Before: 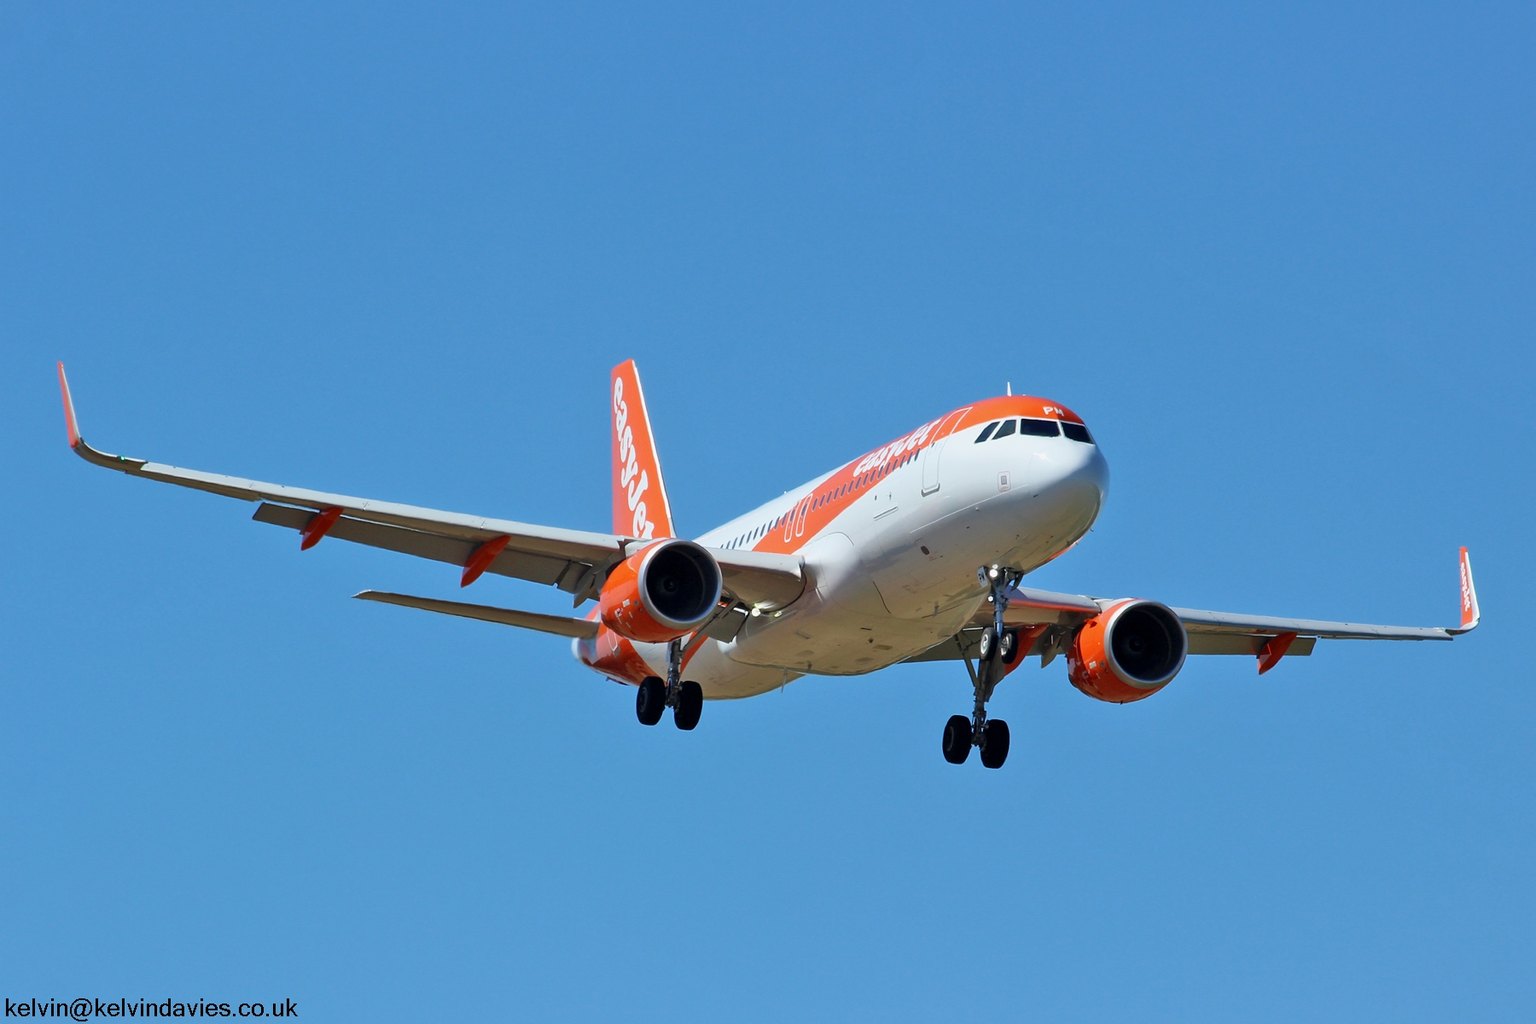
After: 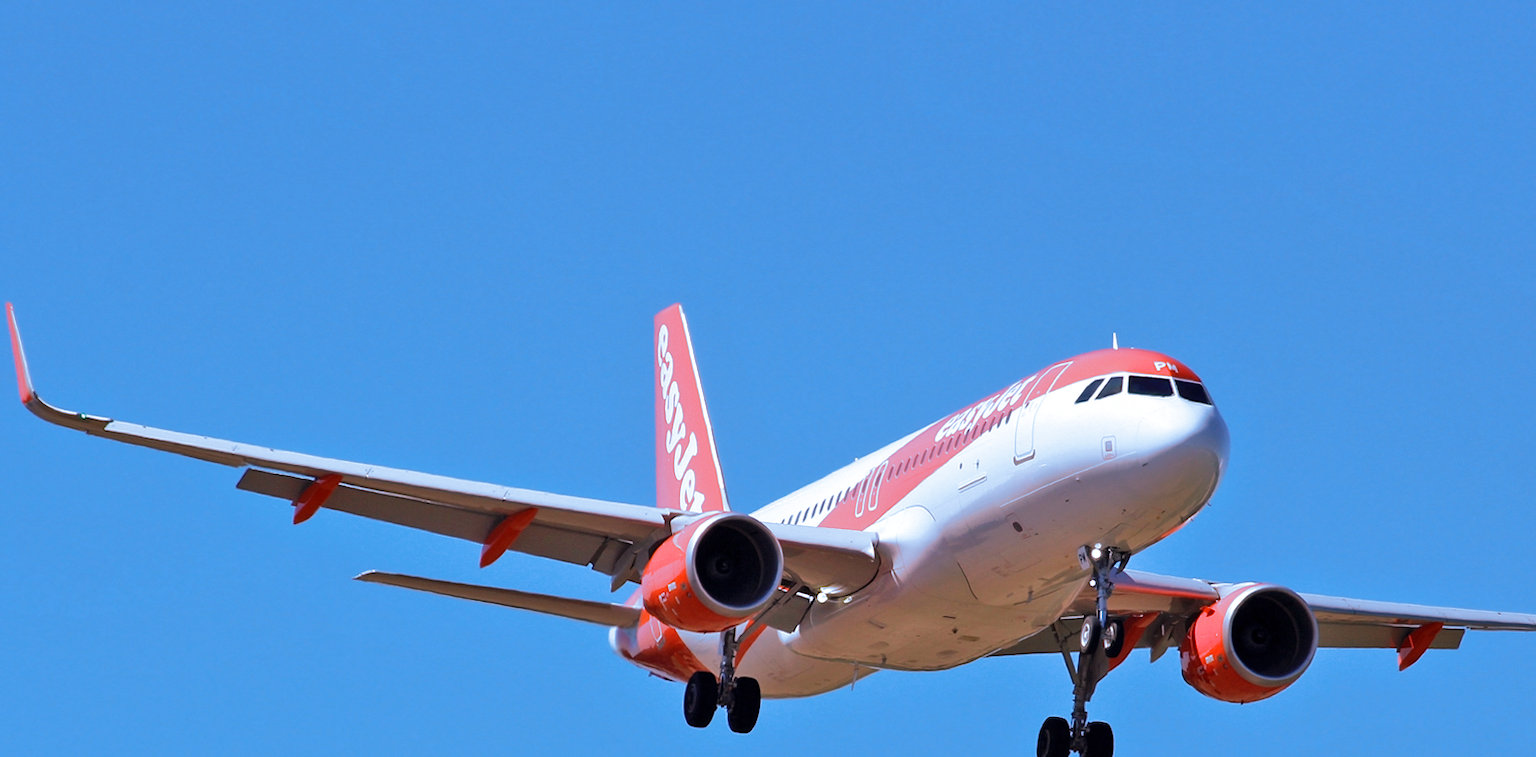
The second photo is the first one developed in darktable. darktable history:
split-toning: shadows › hue 351.18°, shadows › saturation 0.86, highlights › hue 218.82°, highlights › saturation 0.73, balance -19.167
rotate and perspective: rotation 0.174°, lens shift (vertical) 0.013, lens shift (horizontal) 0.019, shear 0.001, automatic cropping original format, crop left 0.007, crop right 0.991, crop top 0.016, crop bottom 0.997
white balance: red 1.188, blue 1.11
crop: left 3.015%, top 8.969%, right 9.647%, bottom 26.457%
